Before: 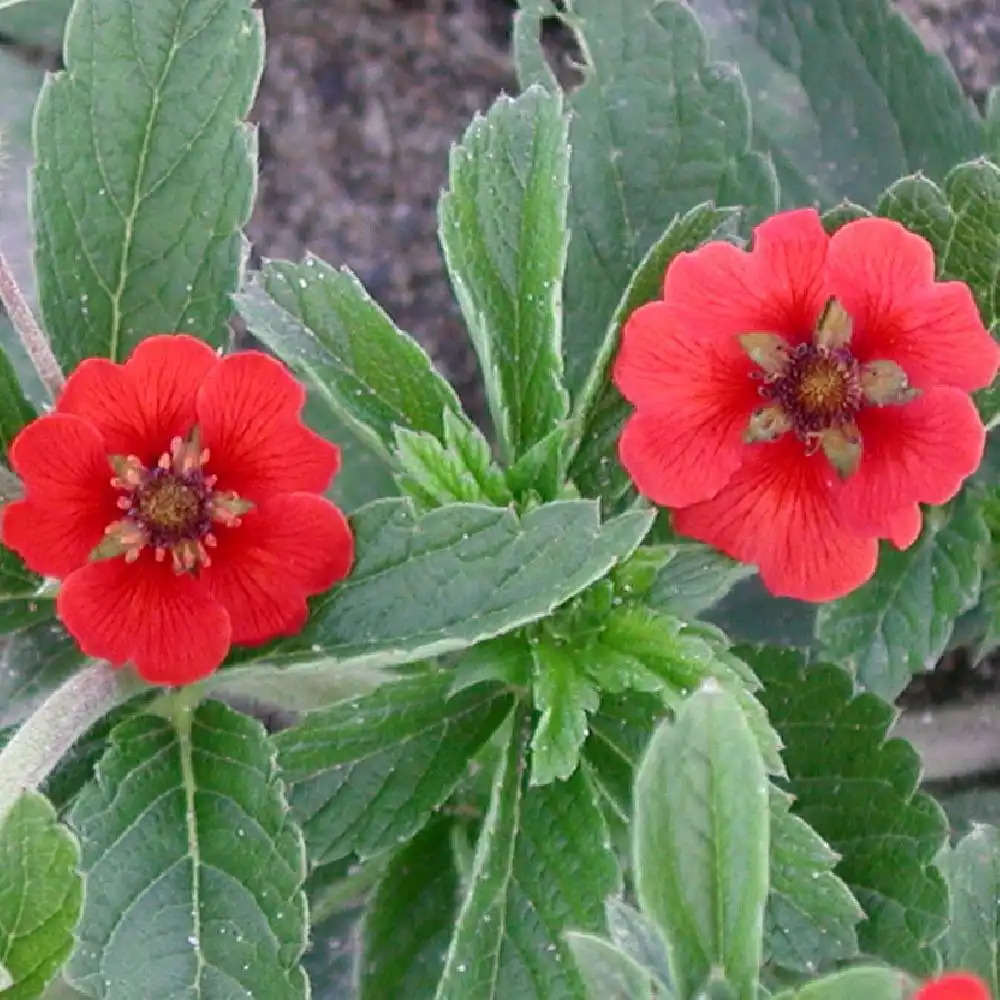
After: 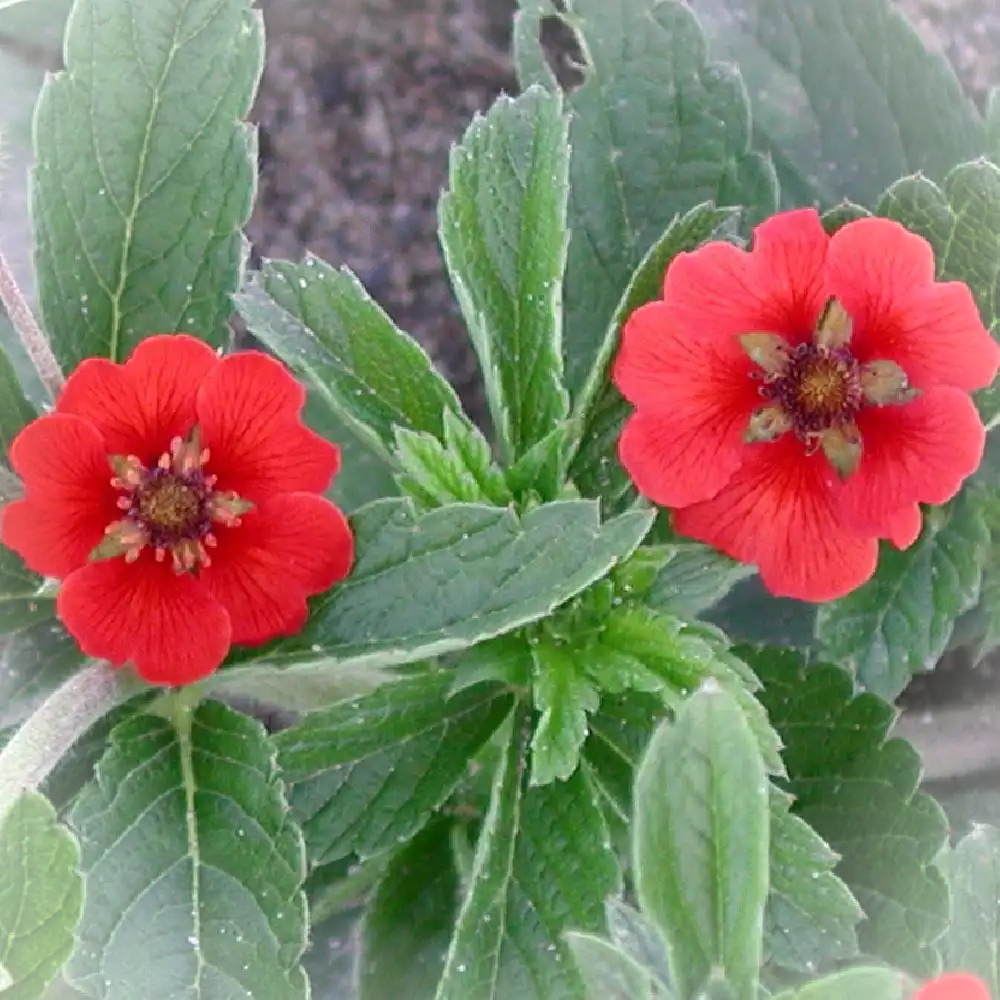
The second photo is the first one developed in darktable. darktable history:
vignetting: fall-off start 86.2%, brightness 0.282, saturation -0.001, automatic ratio true
